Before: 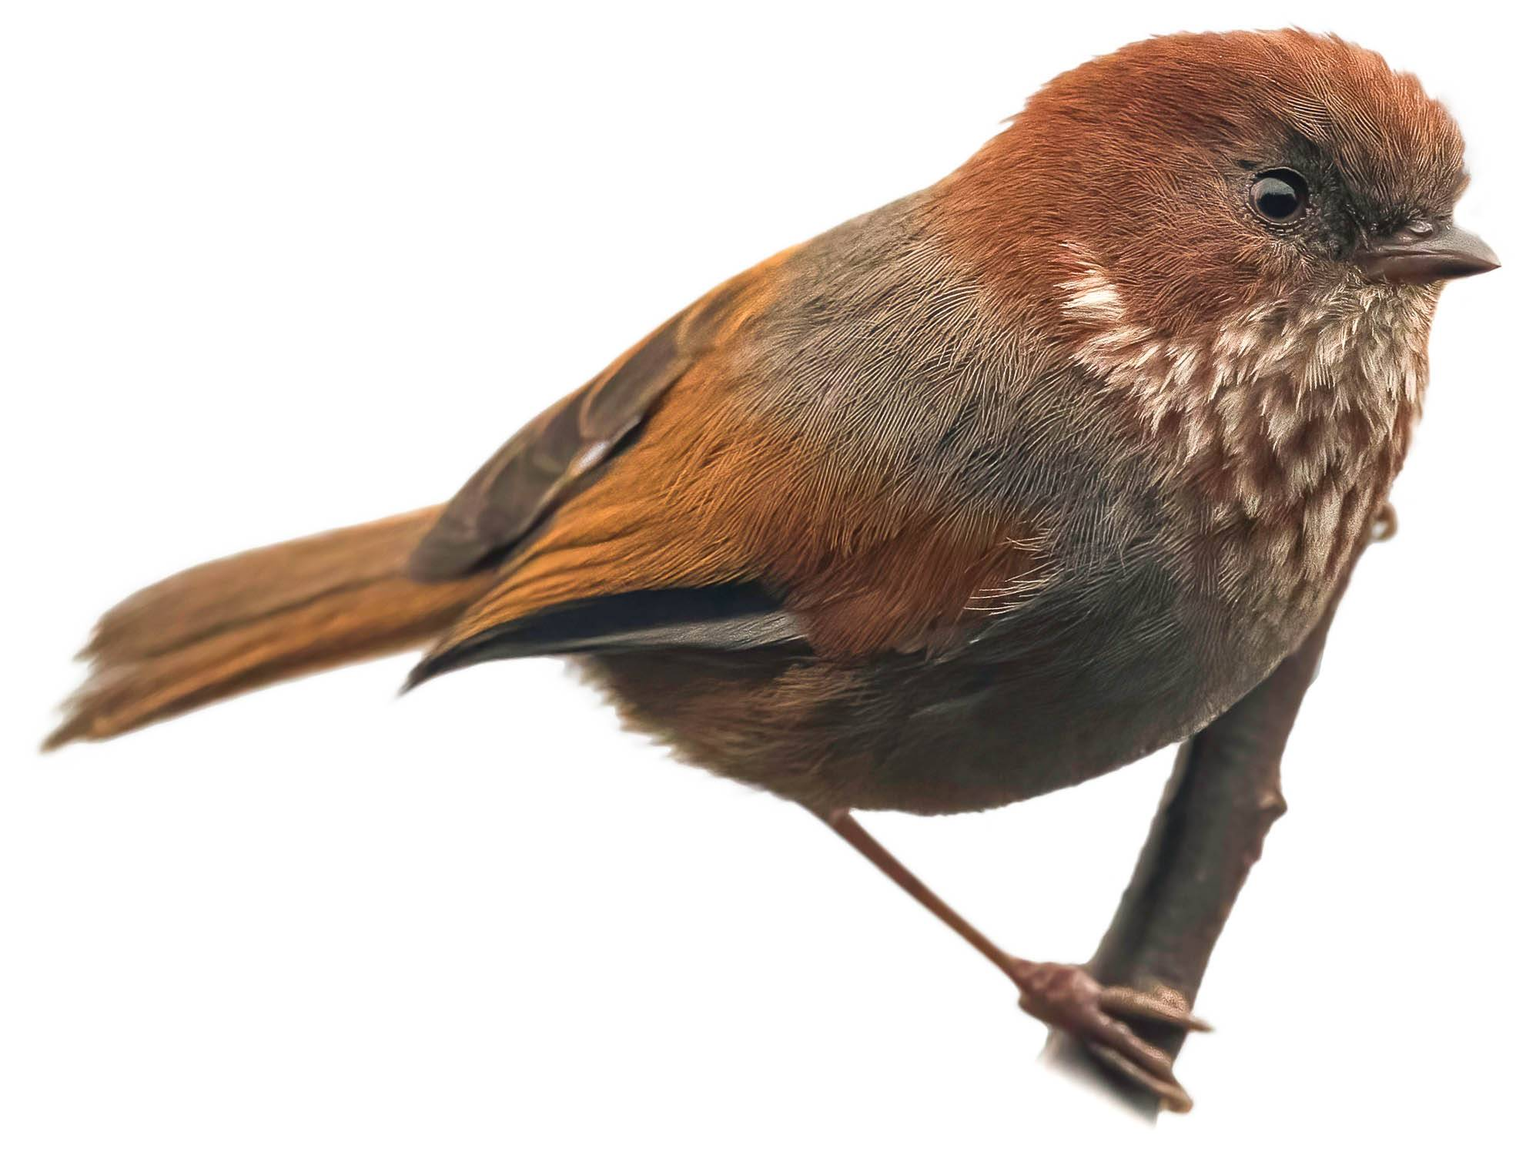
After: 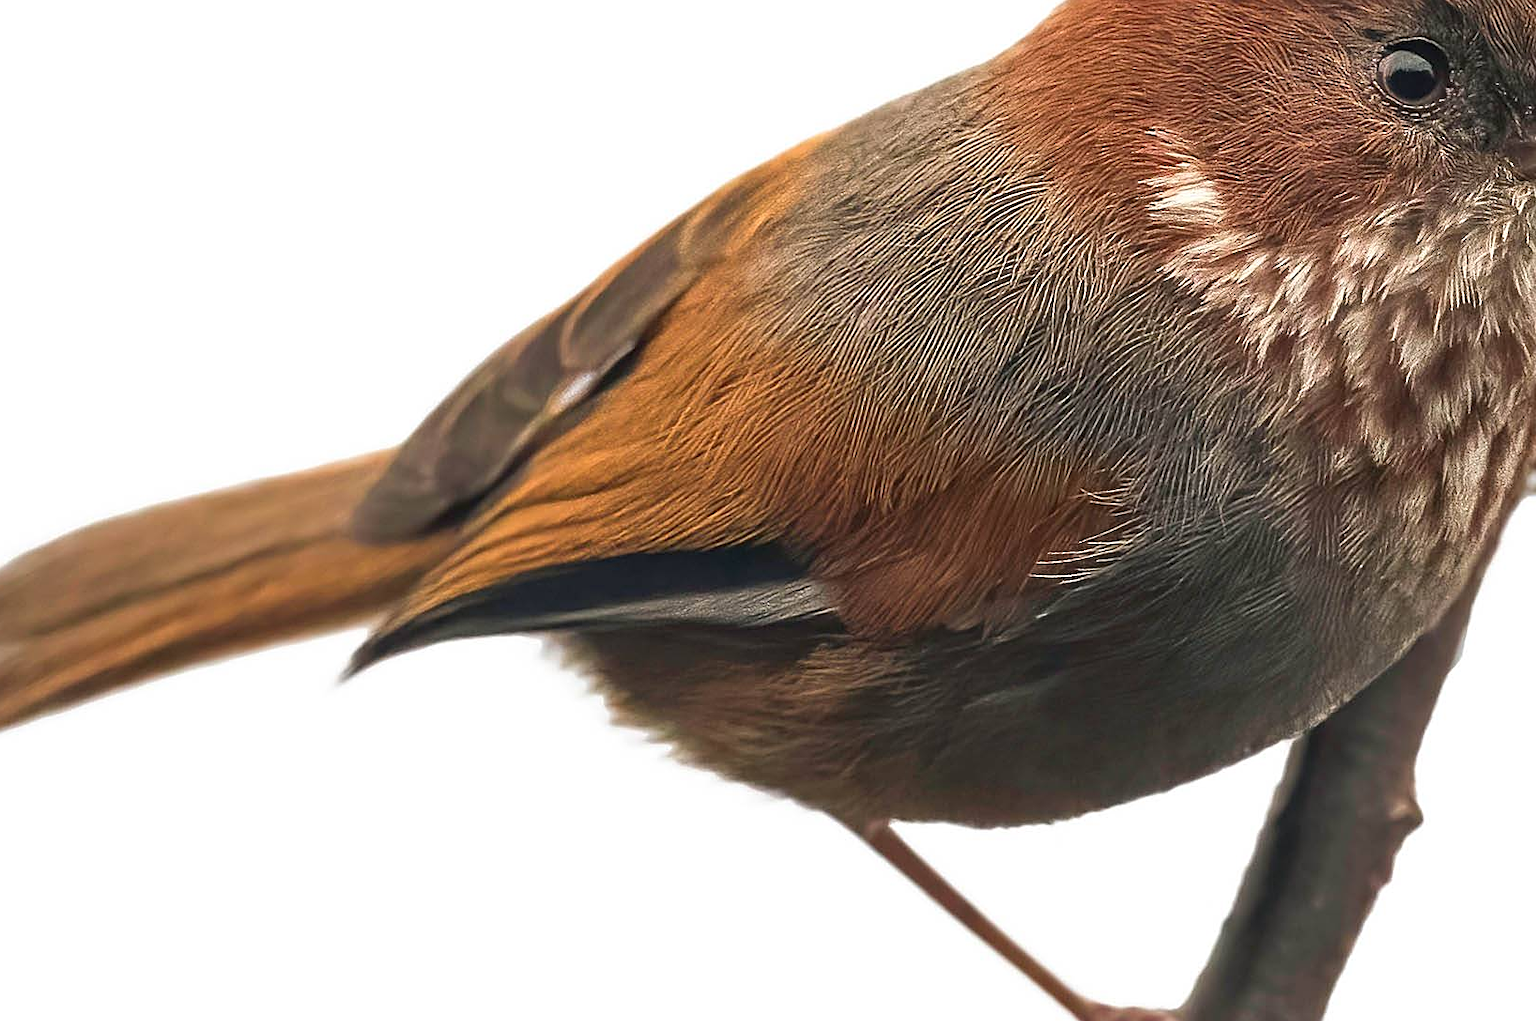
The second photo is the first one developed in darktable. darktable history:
crop: left 7.856%, top 11.836%, right 10.12%, bottom 15.387%
sharpen: on, module defaults
